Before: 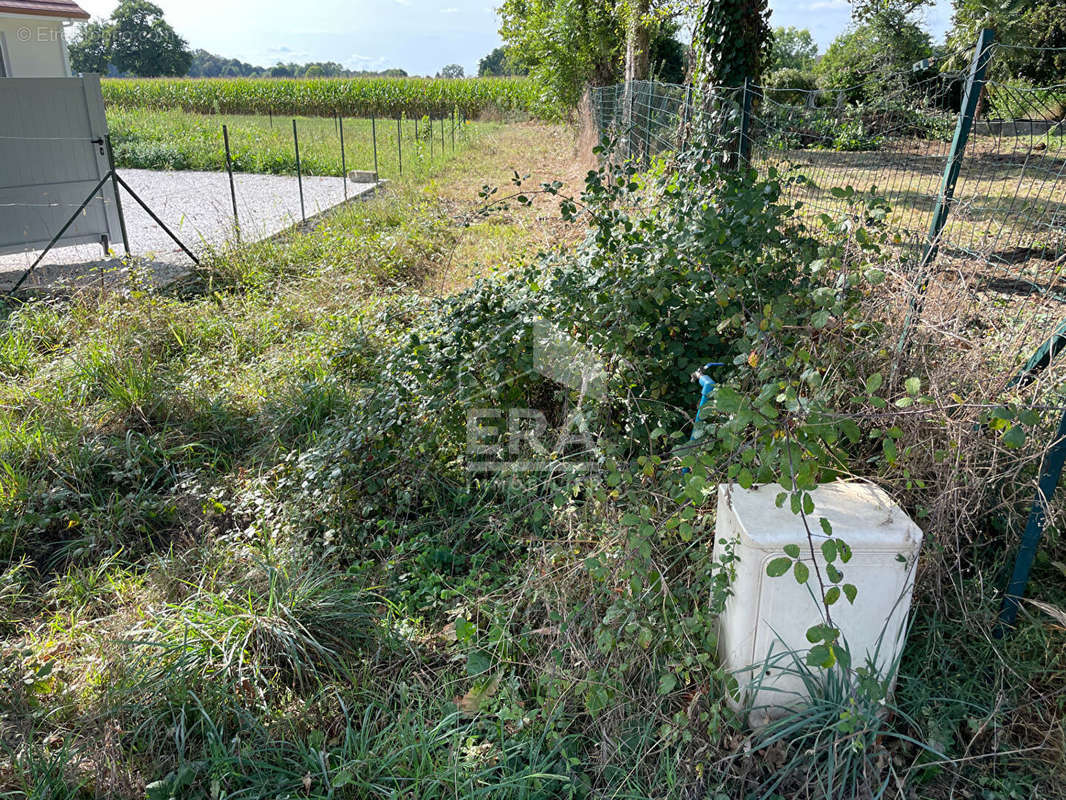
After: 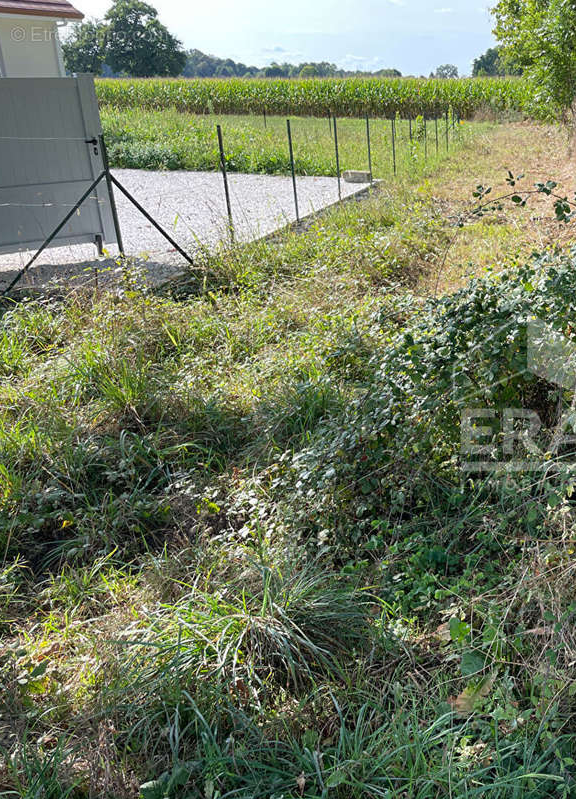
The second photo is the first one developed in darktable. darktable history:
crop: left 0.626%, right 45.269%, bottom 0.087%
